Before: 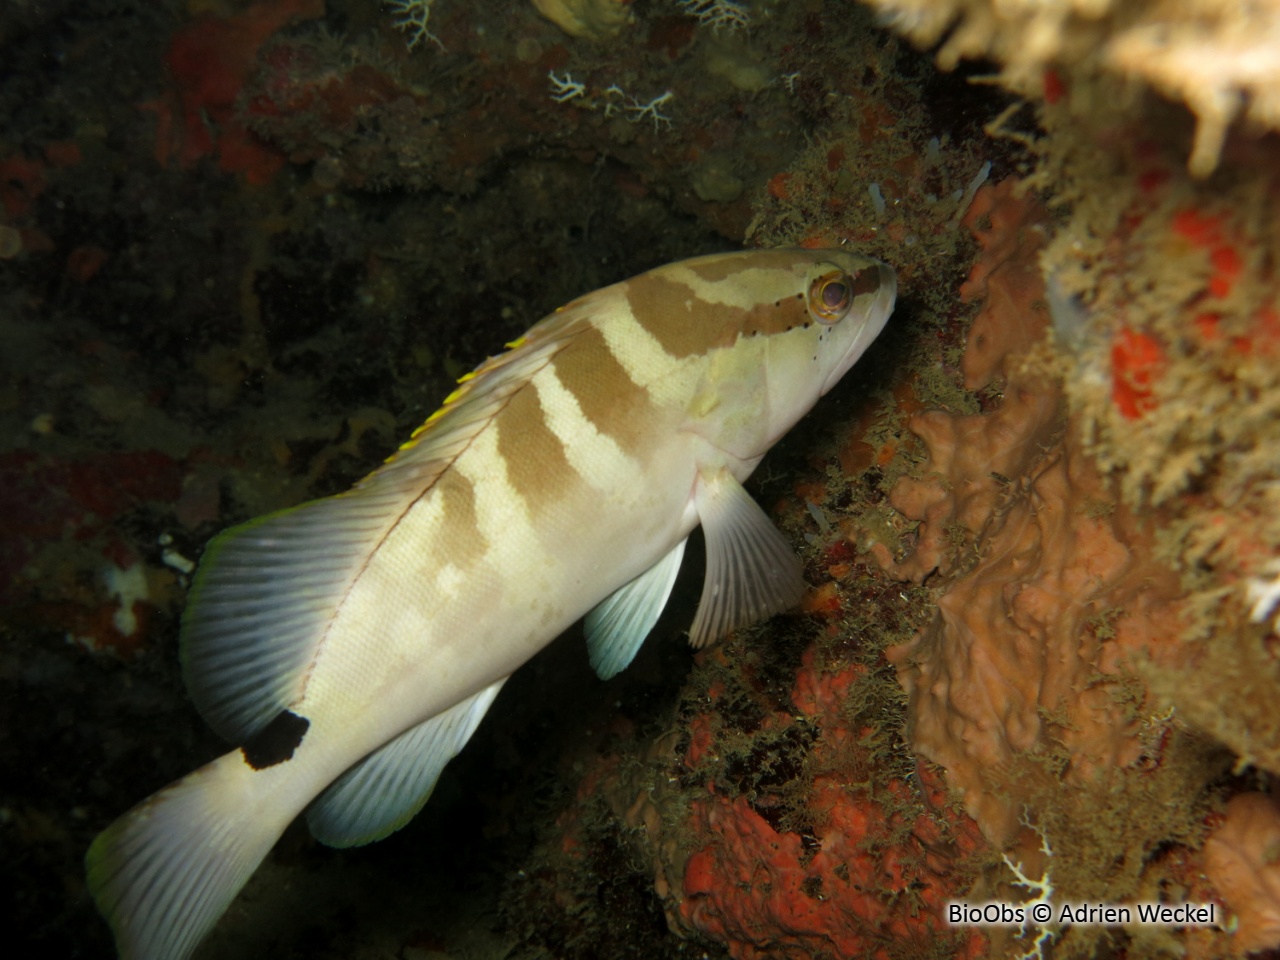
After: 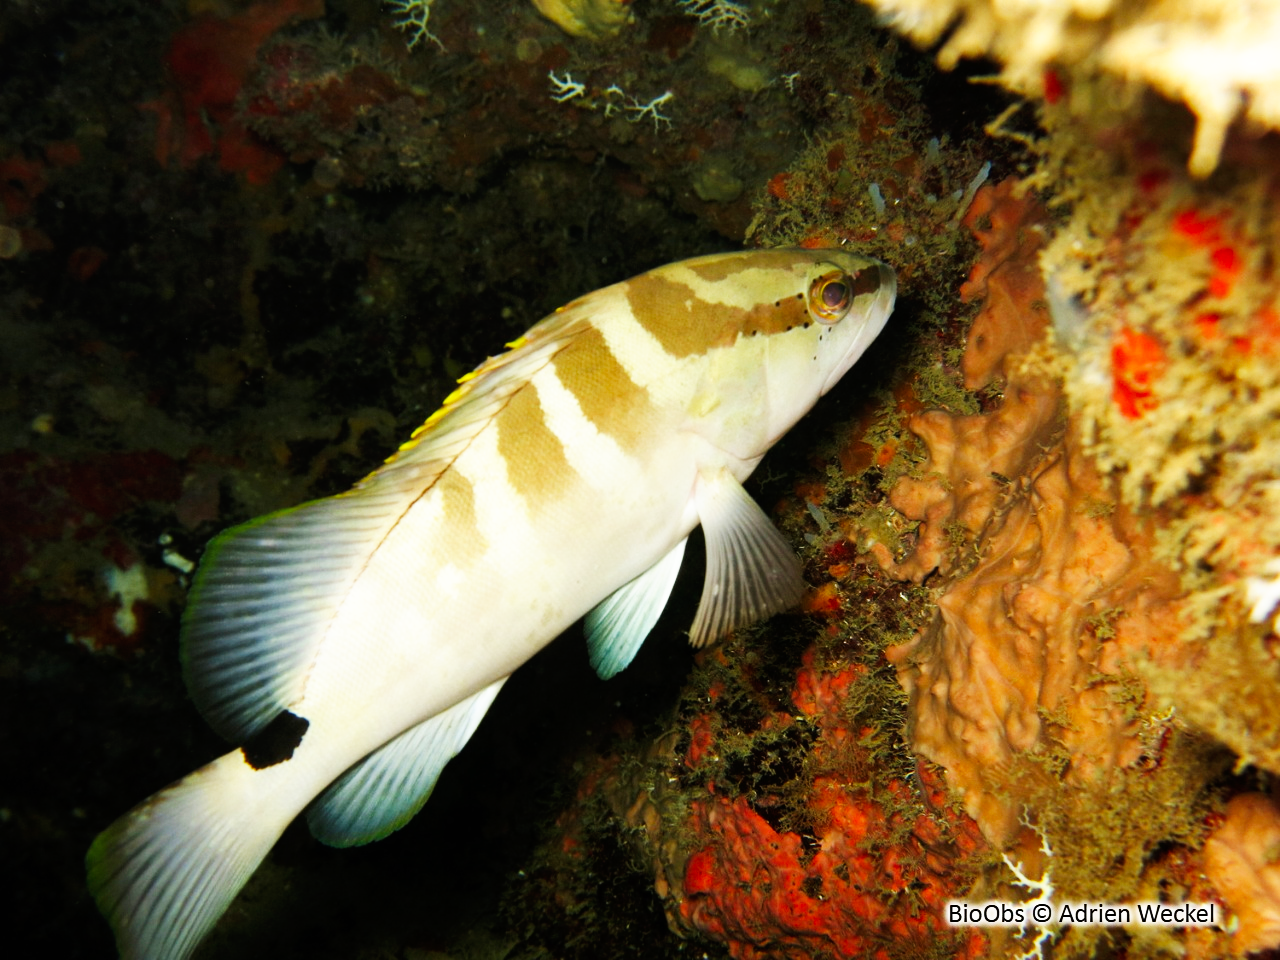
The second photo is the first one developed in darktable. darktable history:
base curve: curves: ch0 [(0, 0) (0.007, 0.004) (0.027, 0.03) (0.046, 0.07) (0.207, 0.54) (0.442, 0.872) (0.673, 0.972) (1, 1)], preserve colors none
exposure: exposure 0 EV, compensate highlight preservation false
